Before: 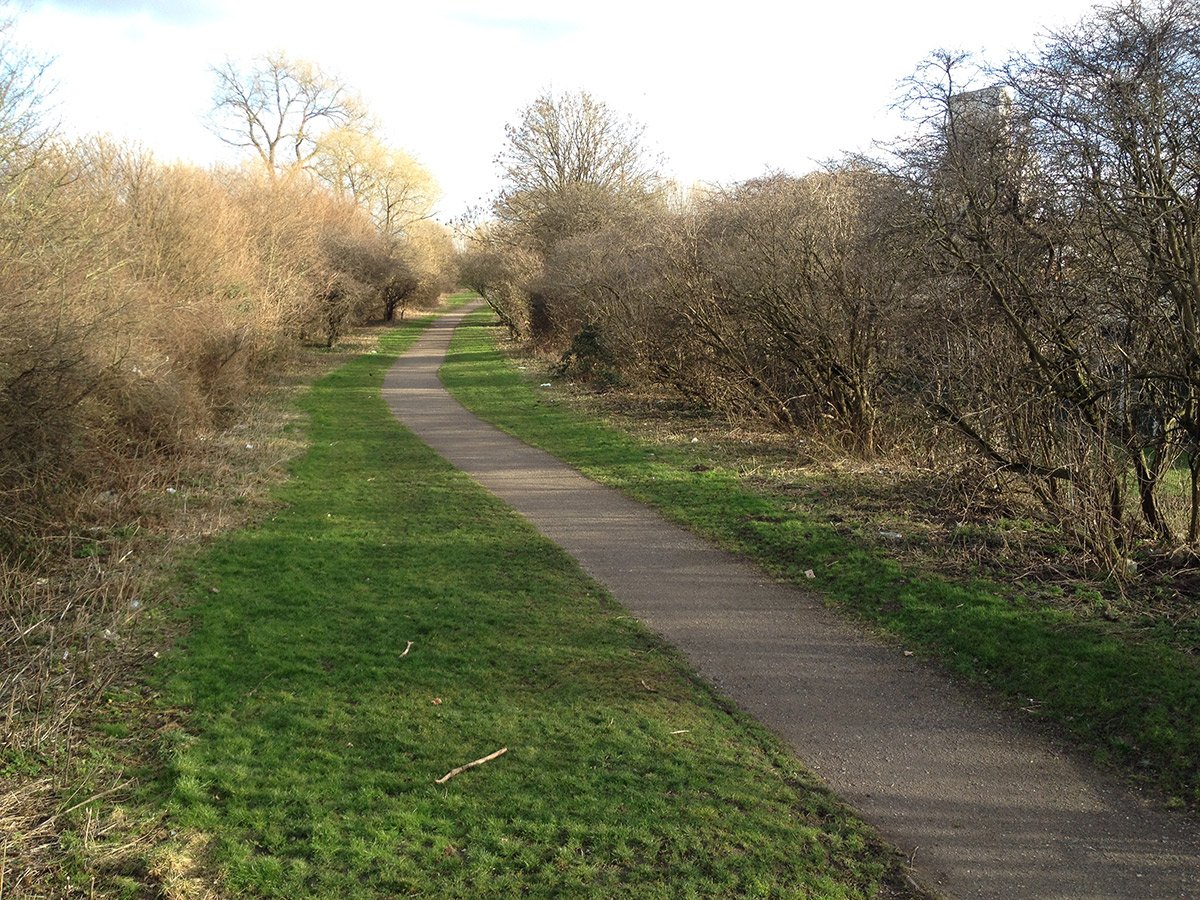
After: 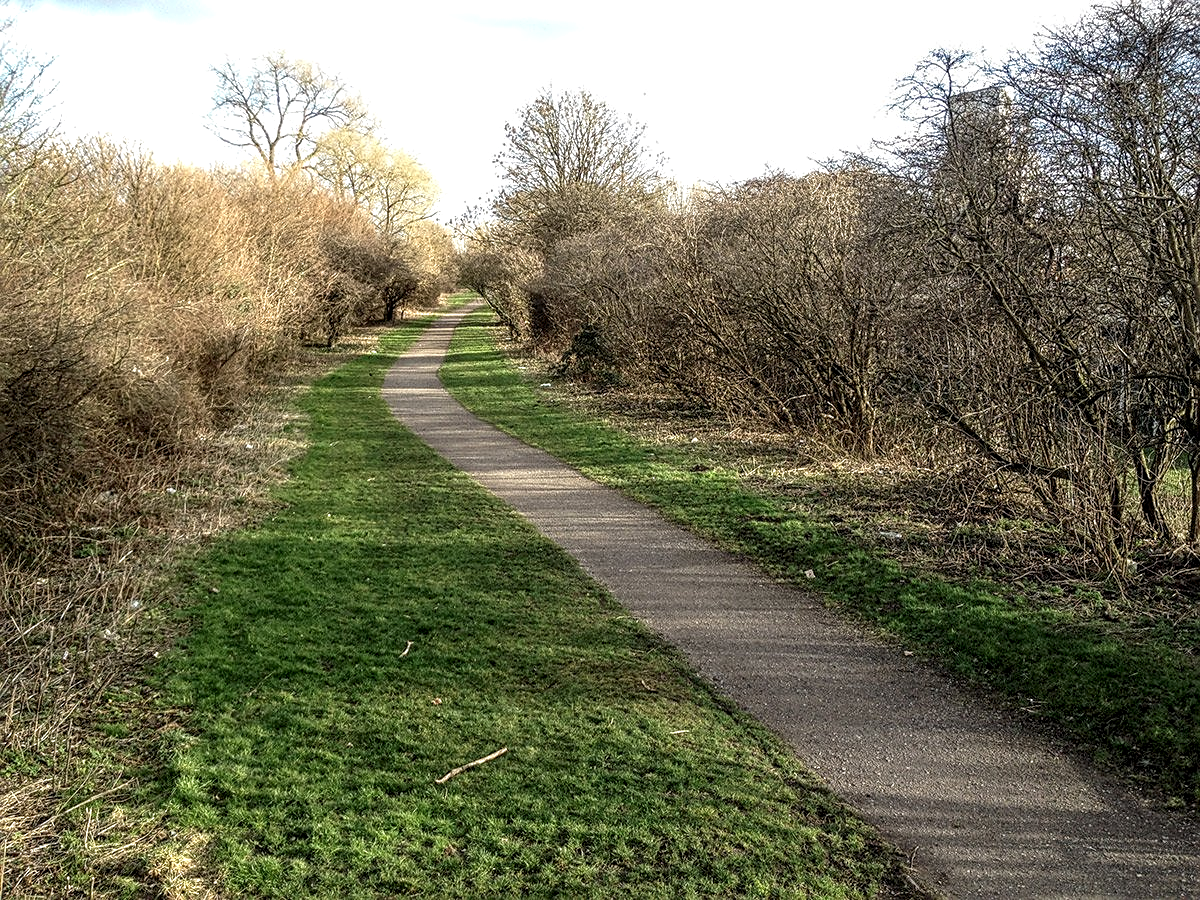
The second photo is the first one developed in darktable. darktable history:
sharpen: on, module defaults
local contrast: highlights 1%, shadows 0%, detail 182%
